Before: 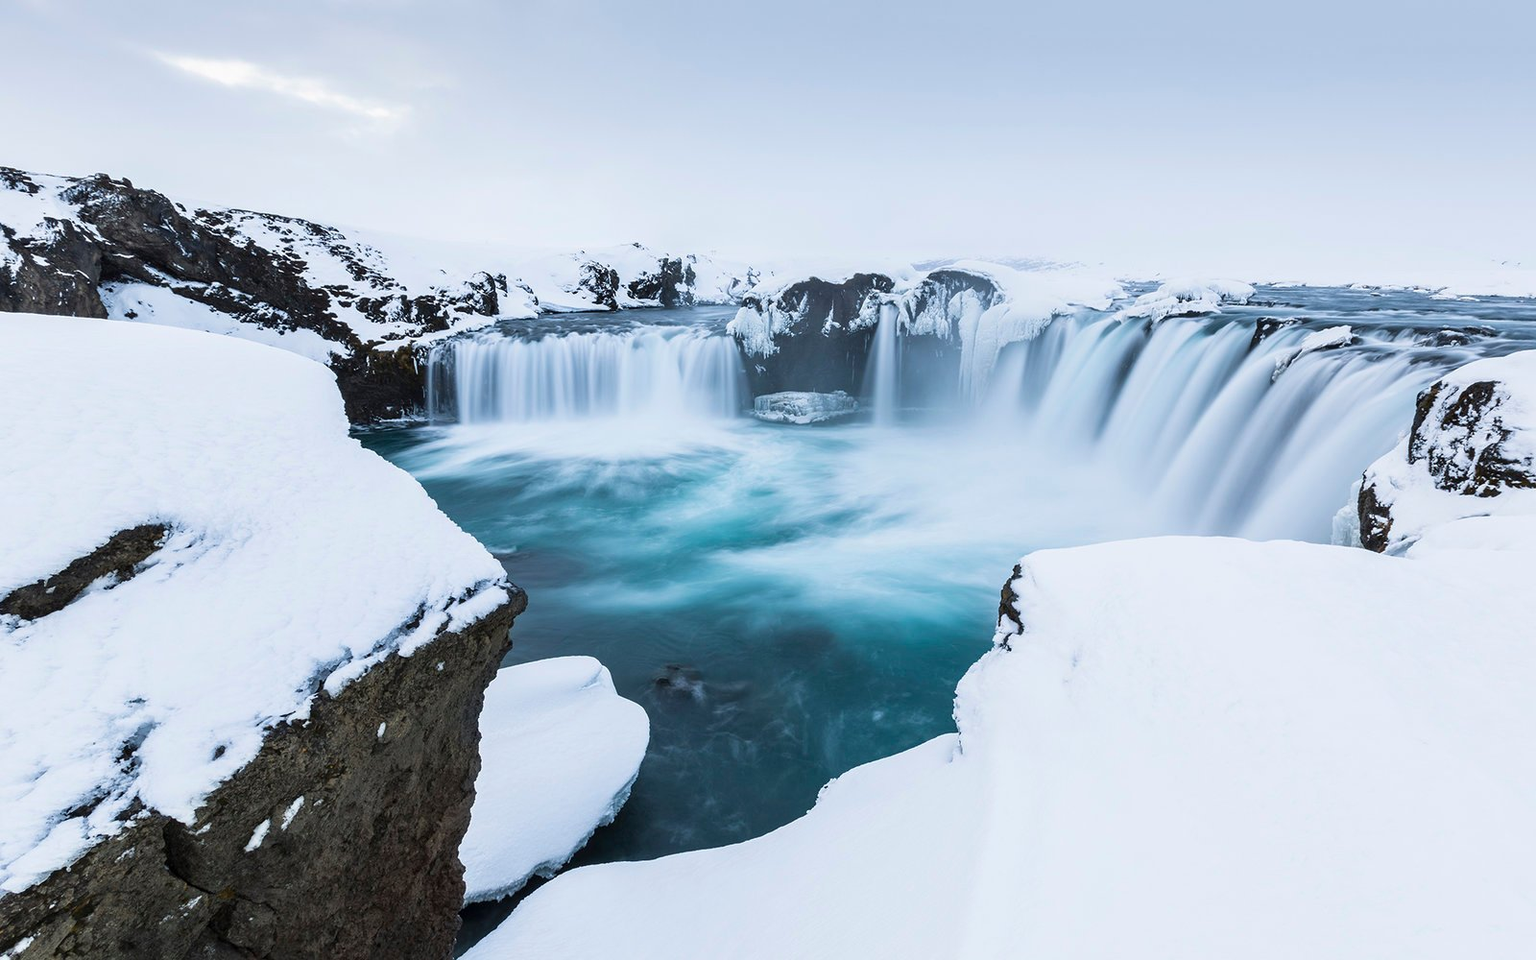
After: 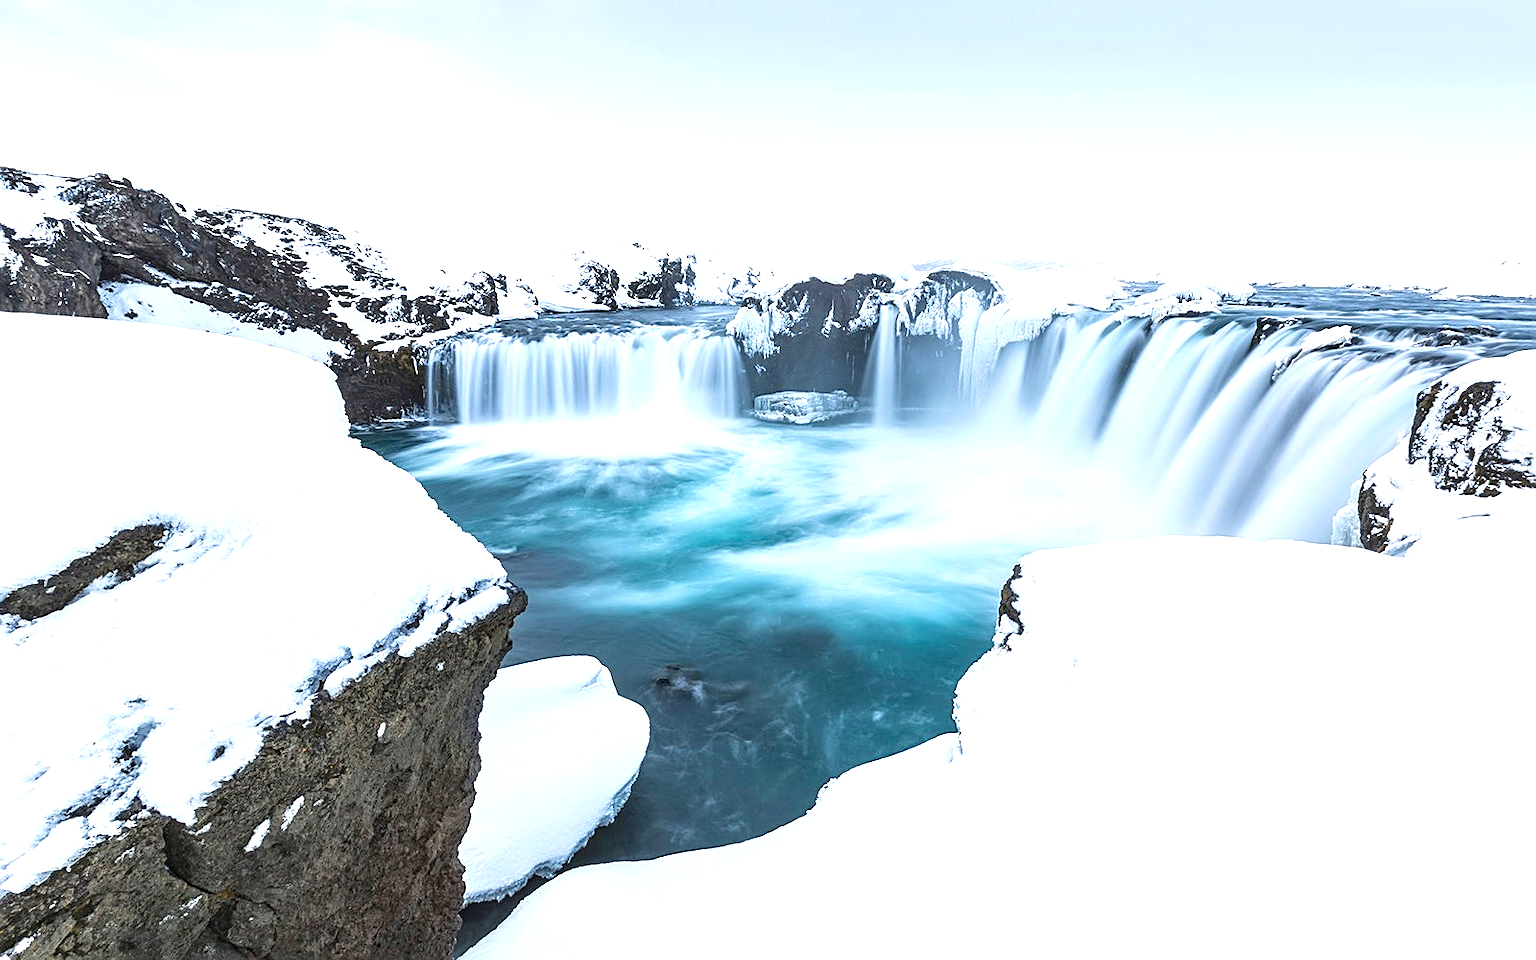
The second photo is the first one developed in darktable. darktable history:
sharpen: on, module defaults
exposure: black level correction 0, exposure 0.7 EV, compensate exposure bias true, compensate highlight preservation false
local contrast: on, module defaults
